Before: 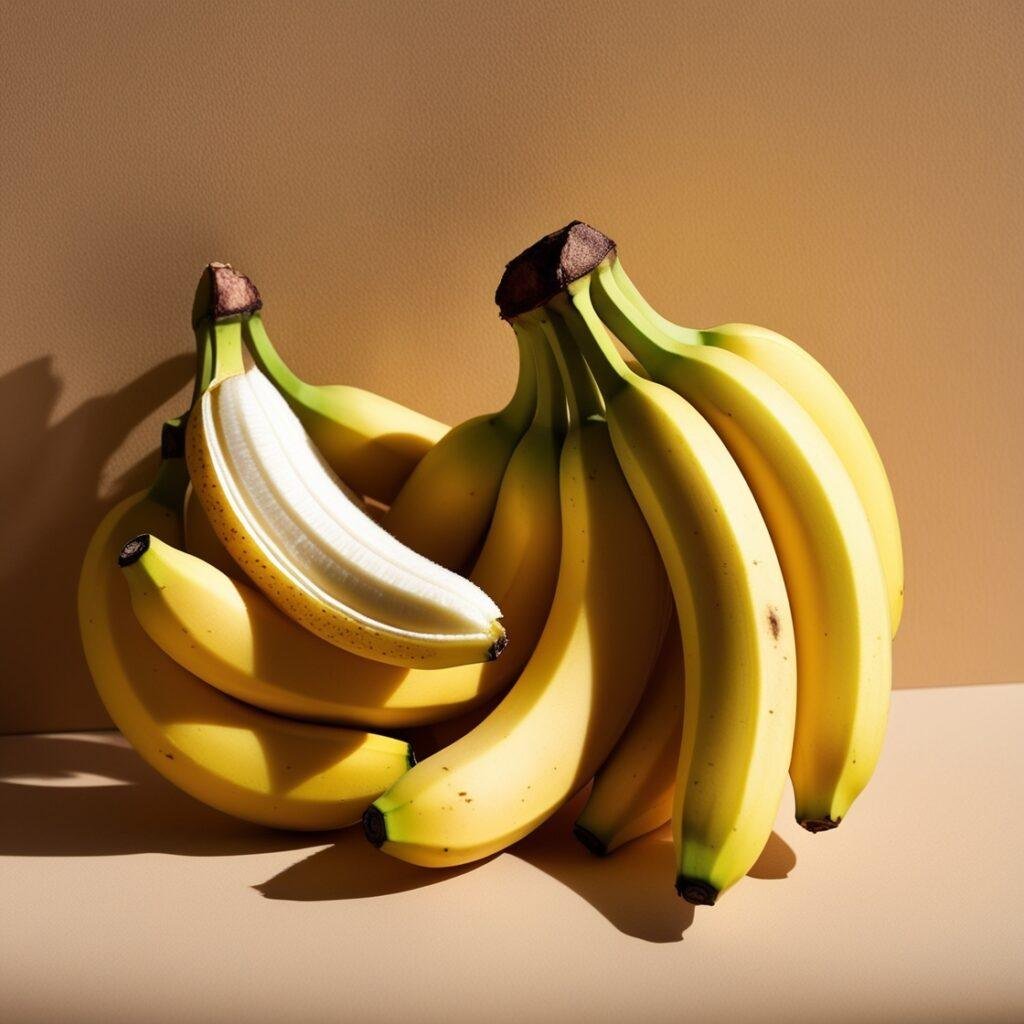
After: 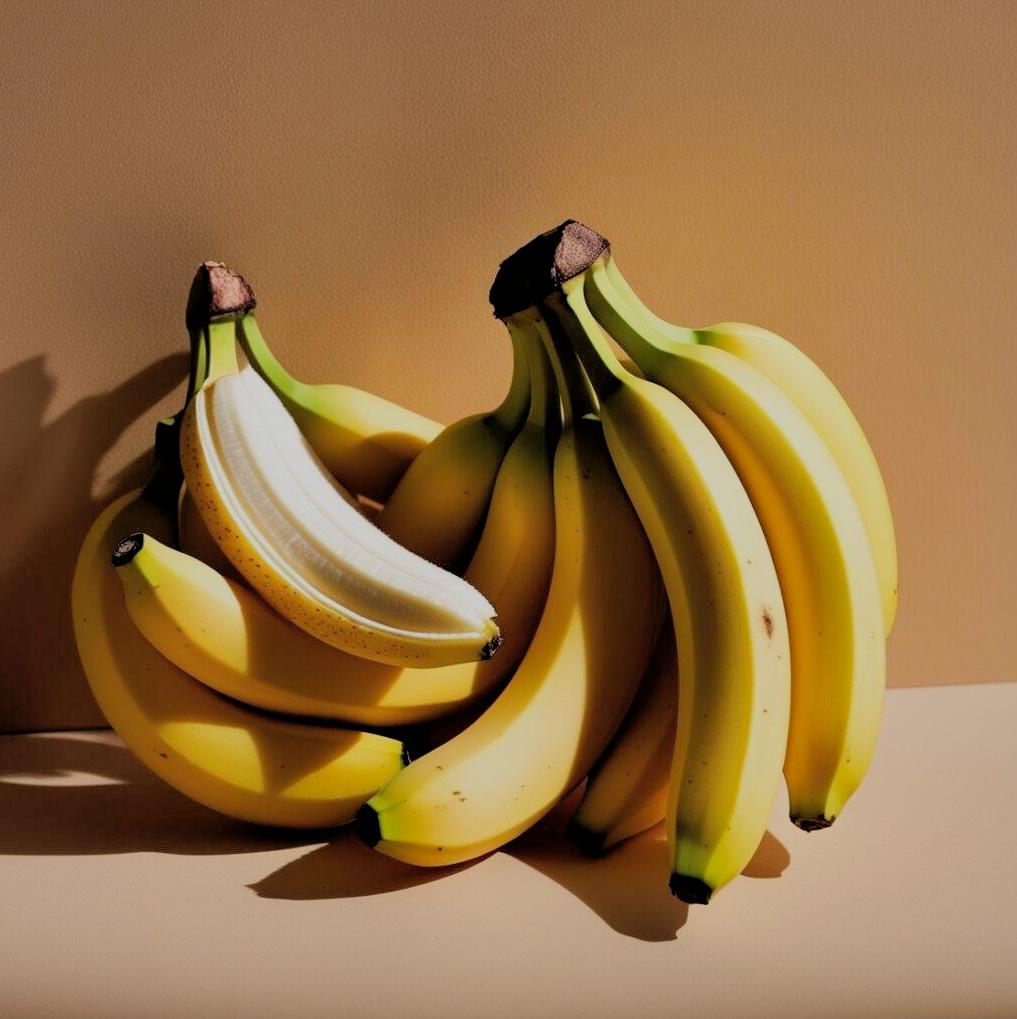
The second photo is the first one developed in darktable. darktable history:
crop and rotate: left 0.614%, top 0.179%, bottom 0.309%
shadows and highlights: on, module defaults
exposure: exposure -0.01 EV, compensate highlight preservation false
split-toning: shadows › saturation 0.61, highlights › saturation 0.58, balance -28.74, compress 87.36%
filmic rgb: black relative exposure -4.88 EV, hardness 2.82
